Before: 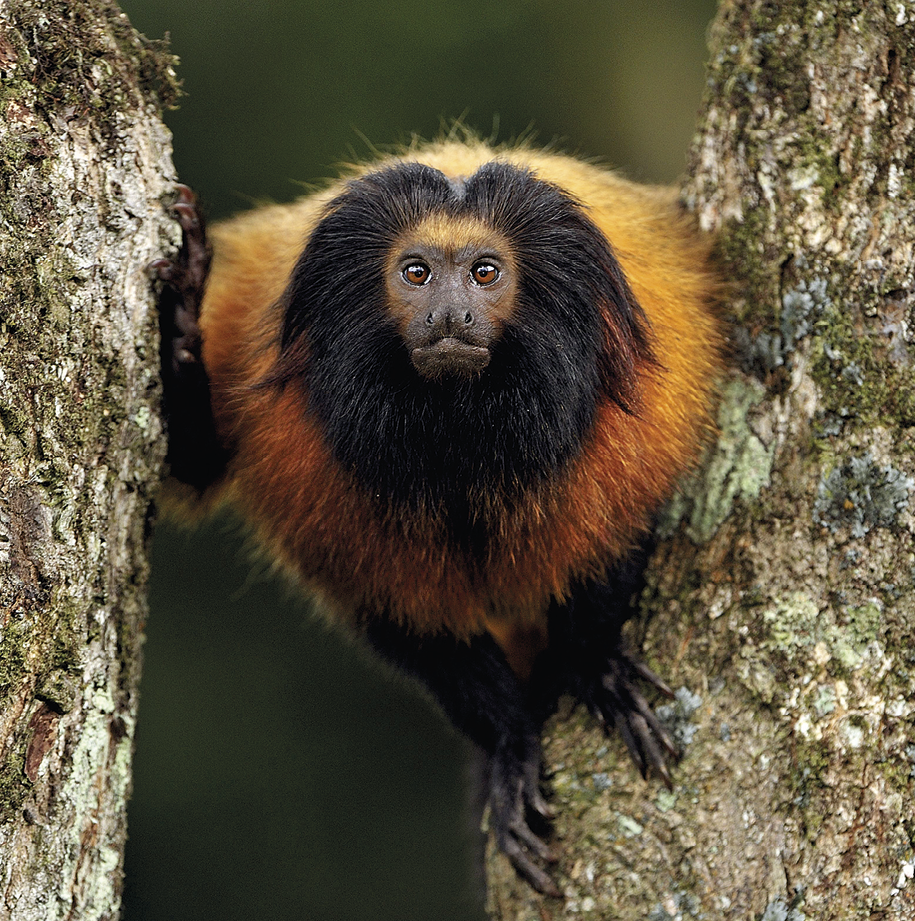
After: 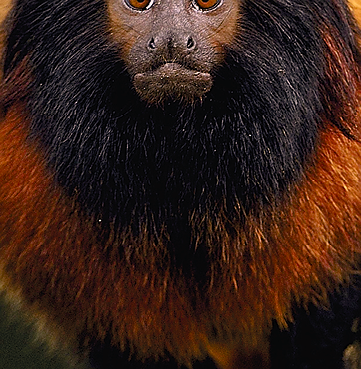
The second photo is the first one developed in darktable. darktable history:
color correction: highlights a* 12.97, highlights b* 5.57
crop: left 30.468%, top 29.864%, right 29.992%, bottom 30.004%
sharpen: radius 0.974, amount 0.603
color balance rgb: perceptual saturation grading › global saturation 14.32%, perceptual saturation grading › highlights -25.587%, perceptual saturation grading › shadows 29.623%, global vibrance 8.401%
